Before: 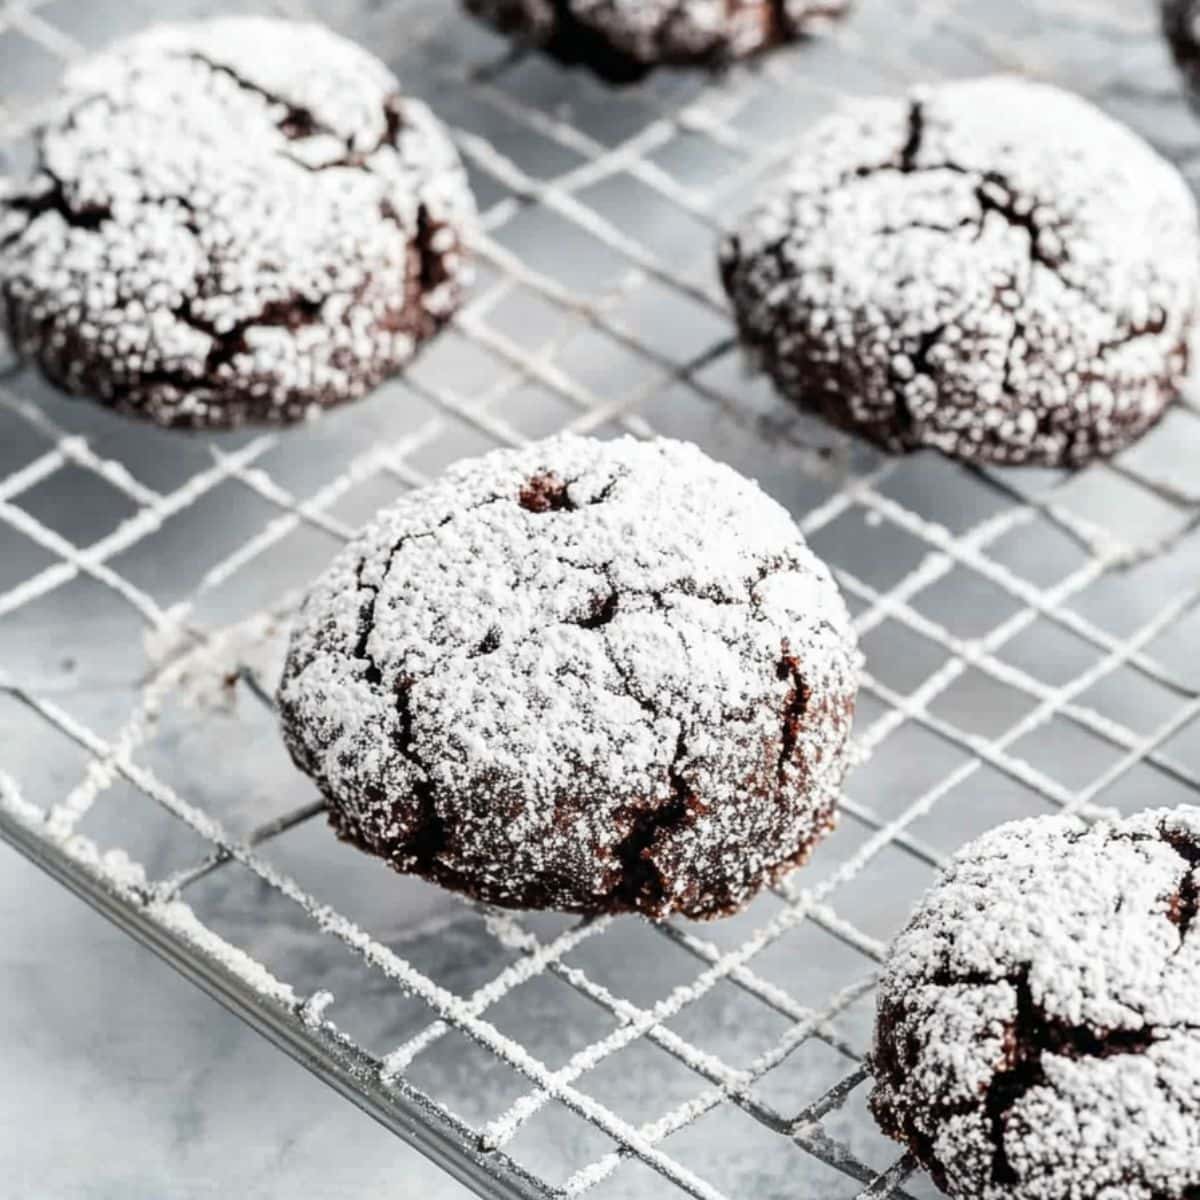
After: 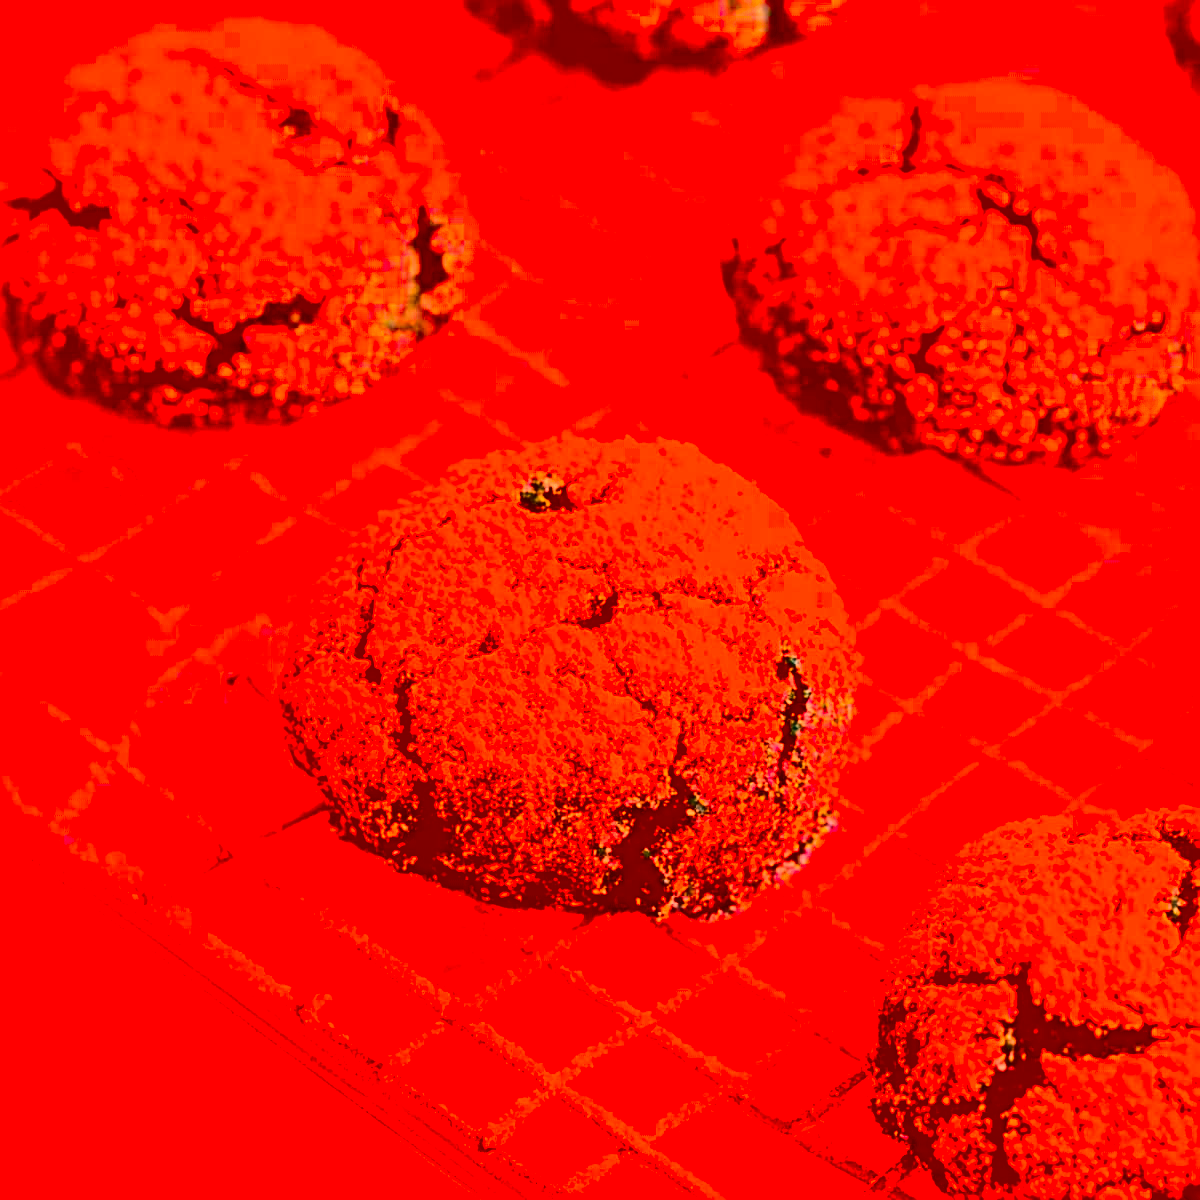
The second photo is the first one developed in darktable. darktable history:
sharpen: radius 2.767
tone curve: curves: ch0 [(0, 0.012) (0.052, 0.04) (0.107, 0.086) (0.276, 0.265) (0.461, 0.531) (0.718, 0.79) (0.921, 0.909) (0.999, 0.951)]; ch1 [(0, 0) (0.339, 0.298) (0.402, 0.363) (0.444, 0.415) (0.485, 0.469) (0.494, 0.493) (0.504, 0.501) (0.525, 0.534) (0.555, 0.587) (0.594, 0.647) (1, 1)]; ch2 [(0, 0) (0.48, 0.48) (0.504, 0.5) (0.535, 0.557) (0.581, 0.623) (0.649, 0.683) (0.824, 0.815) (1, 1)], color space Lab, independent channels, preserve colors none
color correction: highlights a* -39.68, highlights b* -40, shadows a* -40, shadows b* -40, saturation -3
